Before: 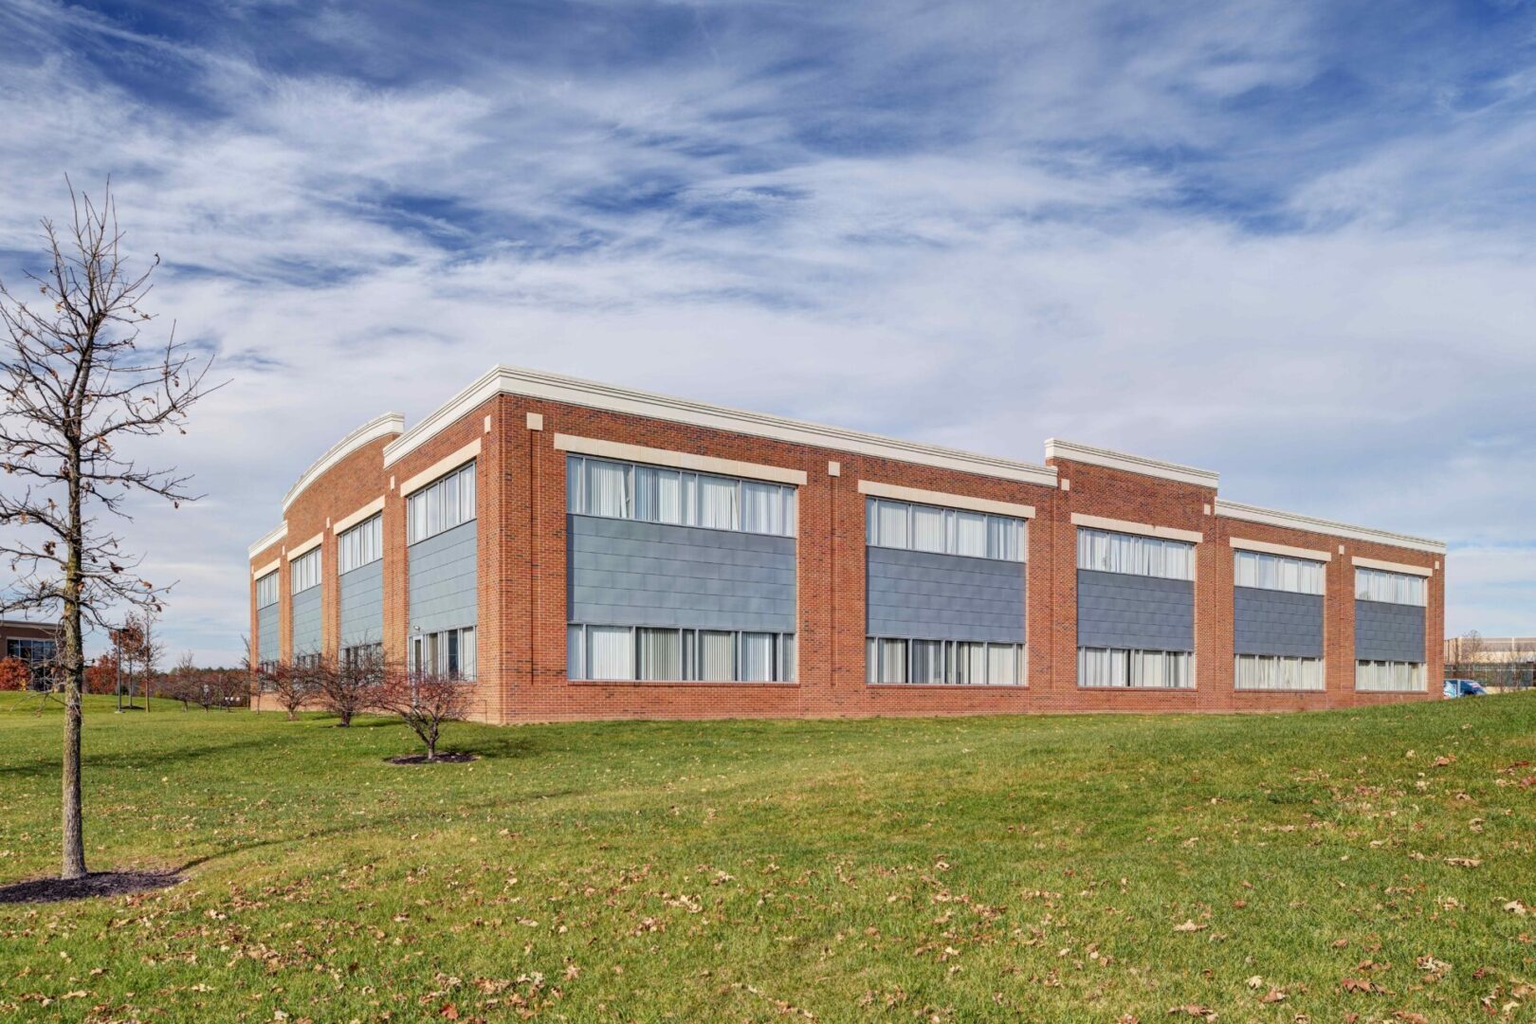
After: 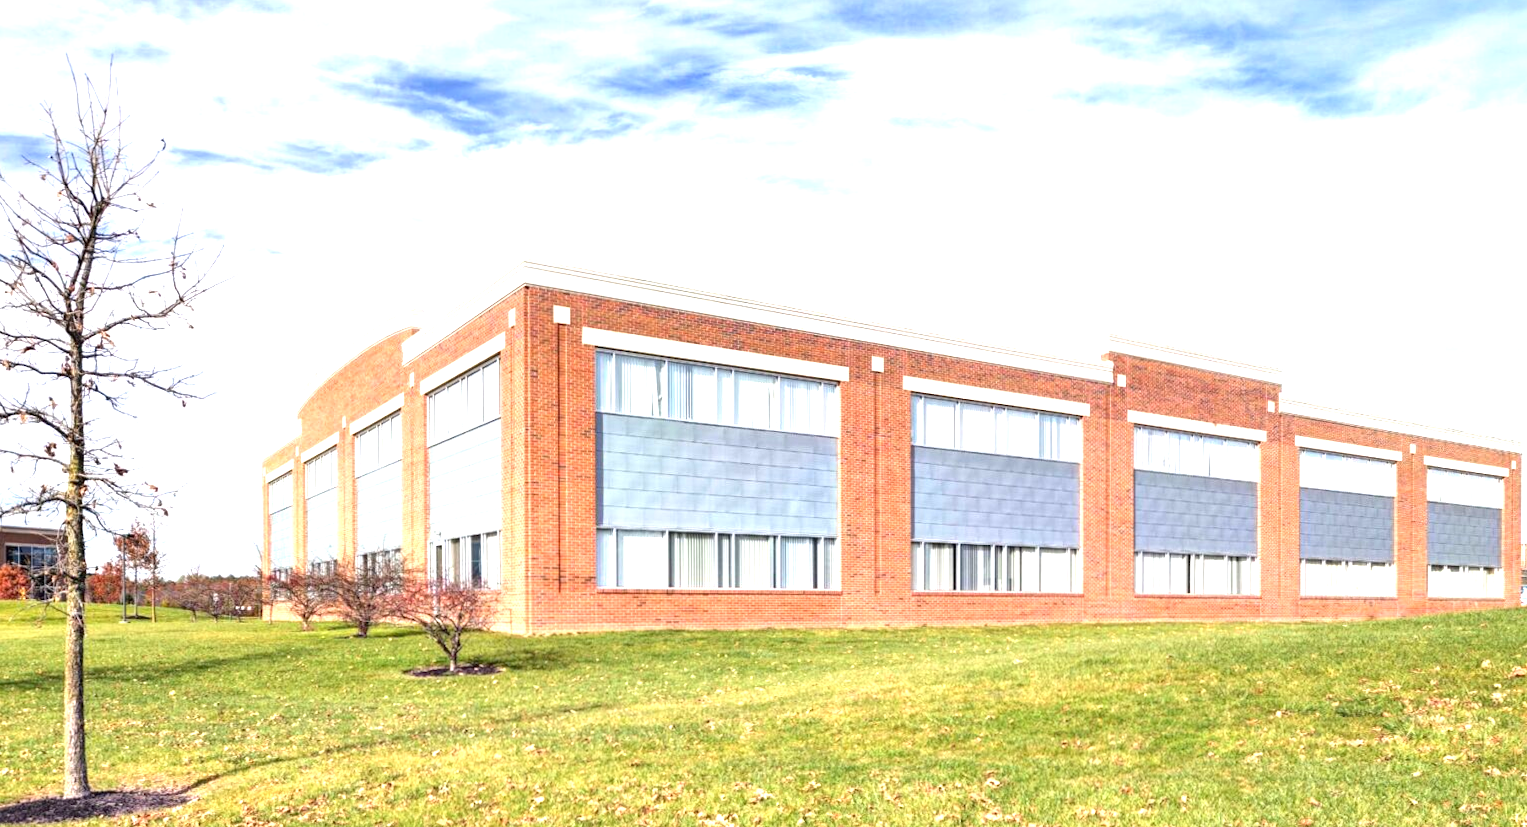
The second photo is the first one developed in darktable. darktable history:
exposure: black level correction 0, exposure 1.469 EV, compensate highlight preservation false
crop and rotate: angle 0.095°, top 11.95%, right 5.455%, bottom 11.204%
